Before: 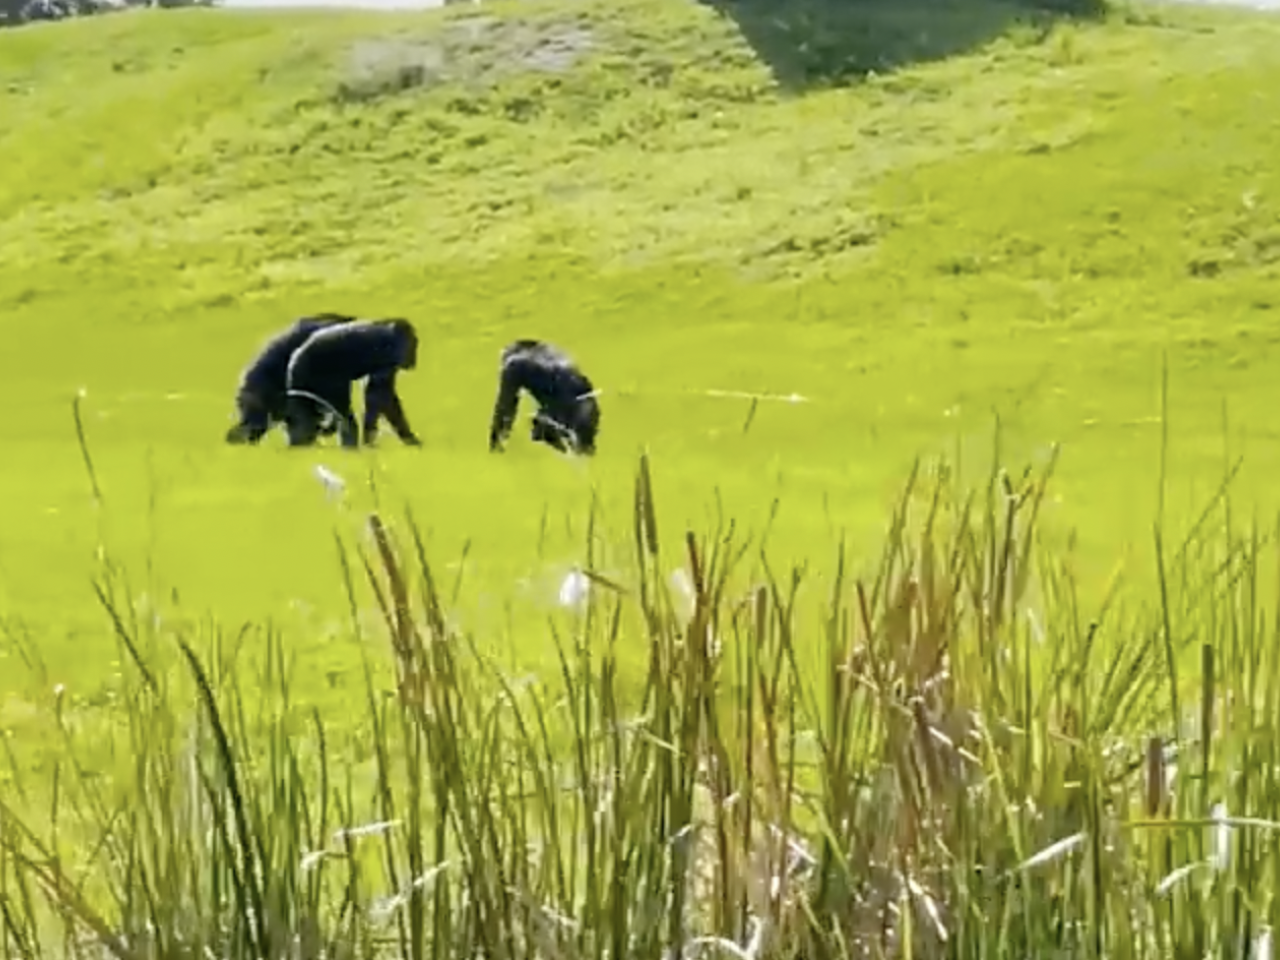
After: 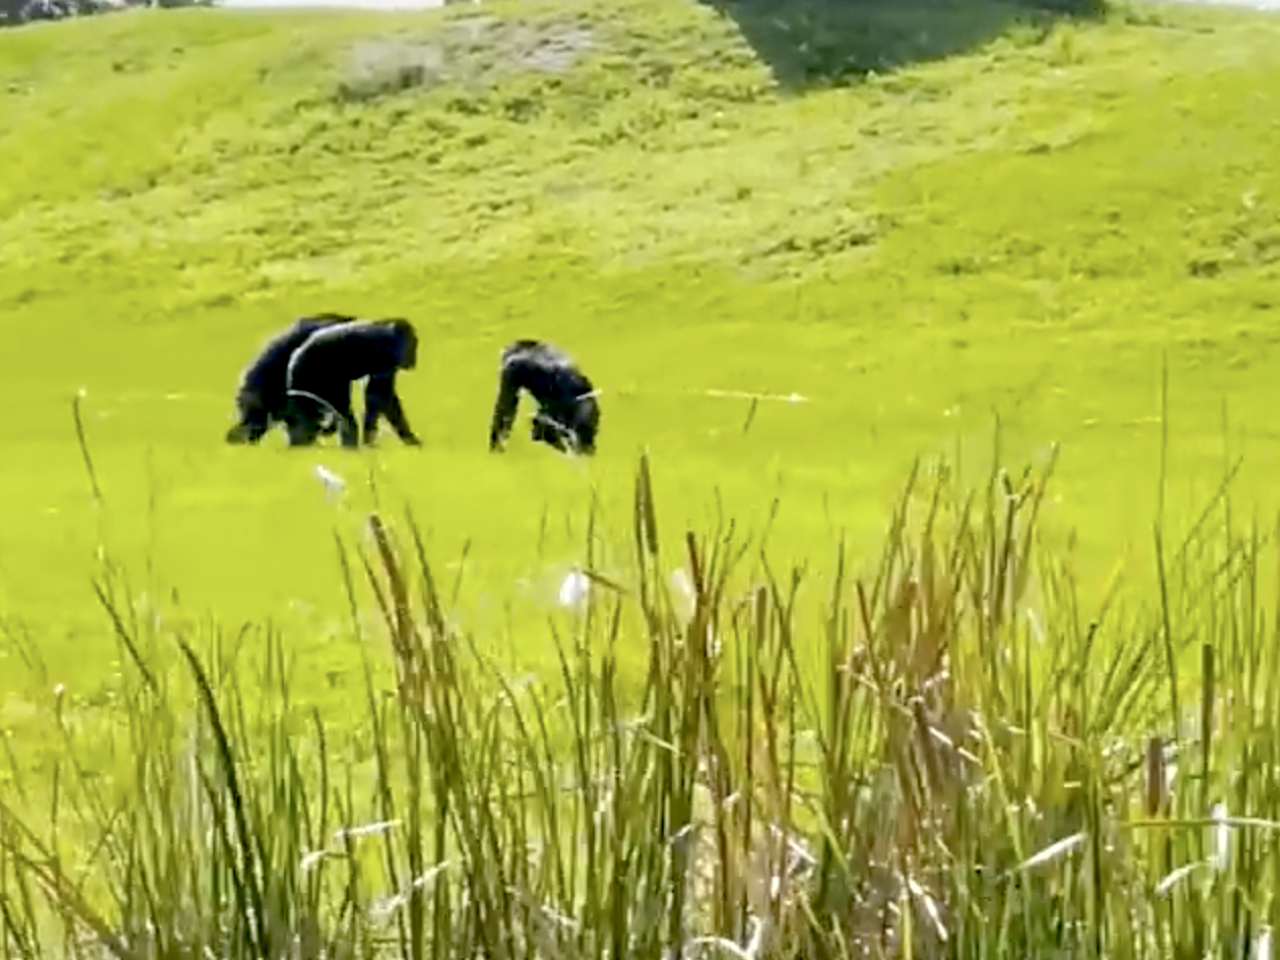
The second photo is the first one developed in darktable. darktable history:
exposure: black level correction 0.009, exposure 0.122 EV, compensate highlight preservation false
